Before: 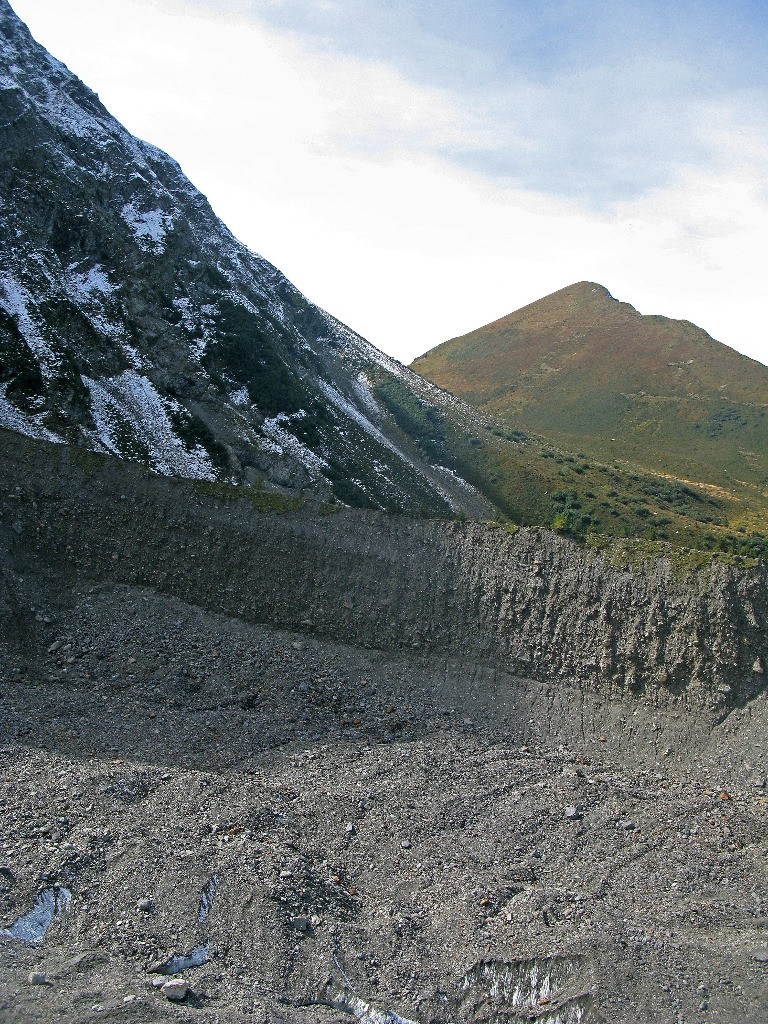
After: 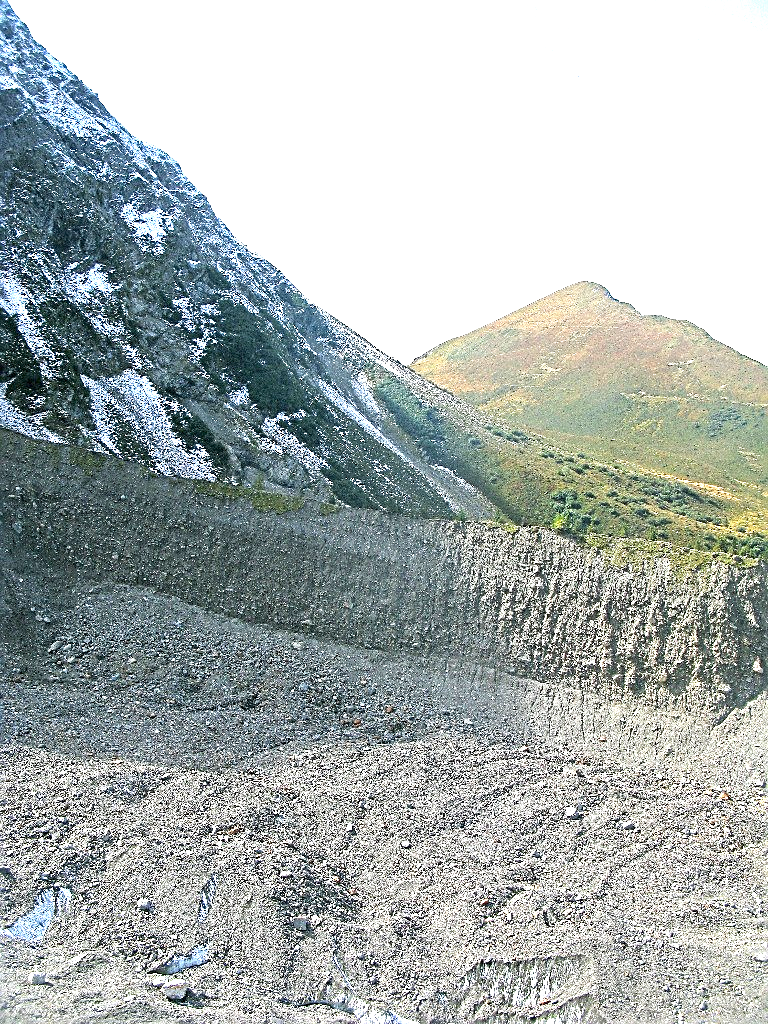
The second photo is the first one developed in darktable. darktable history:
sharpen: on, module defaults
exposure: black level correction 0, exposure 1.885 EV, compensate highlight preservation false
